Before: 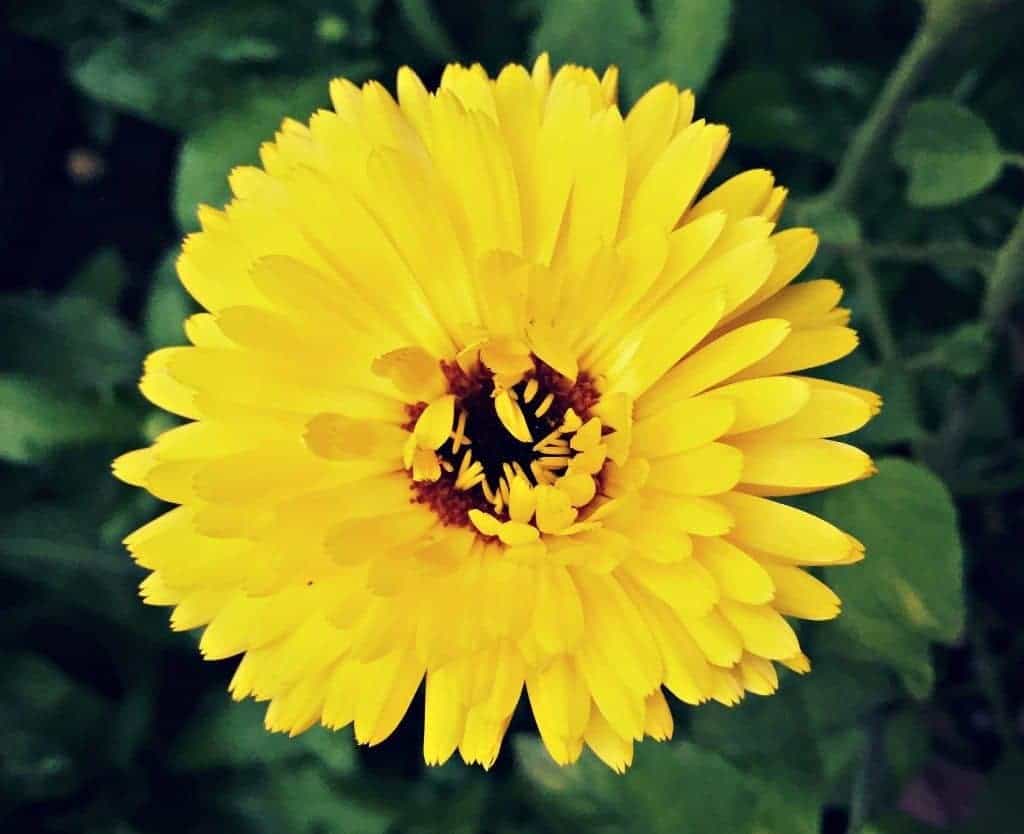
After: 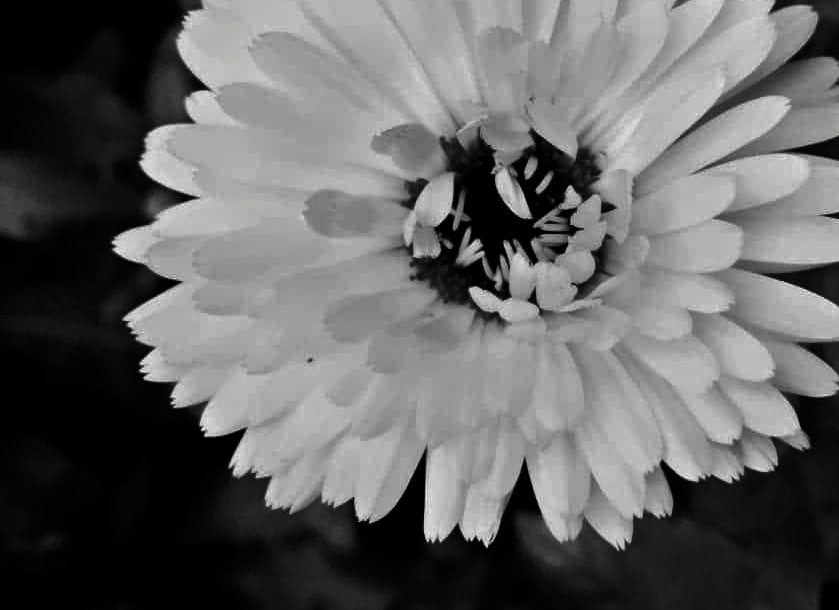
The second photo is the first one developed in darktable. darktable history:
tone equalizer: edges refinement/feathering 500, mask exposure compensation -1.57 EV, preserve details no
crop: top 26.845%, right 18.02%
contrast brightness saturation: contrast -0.029, brightness -0.608, saturation -0.997
